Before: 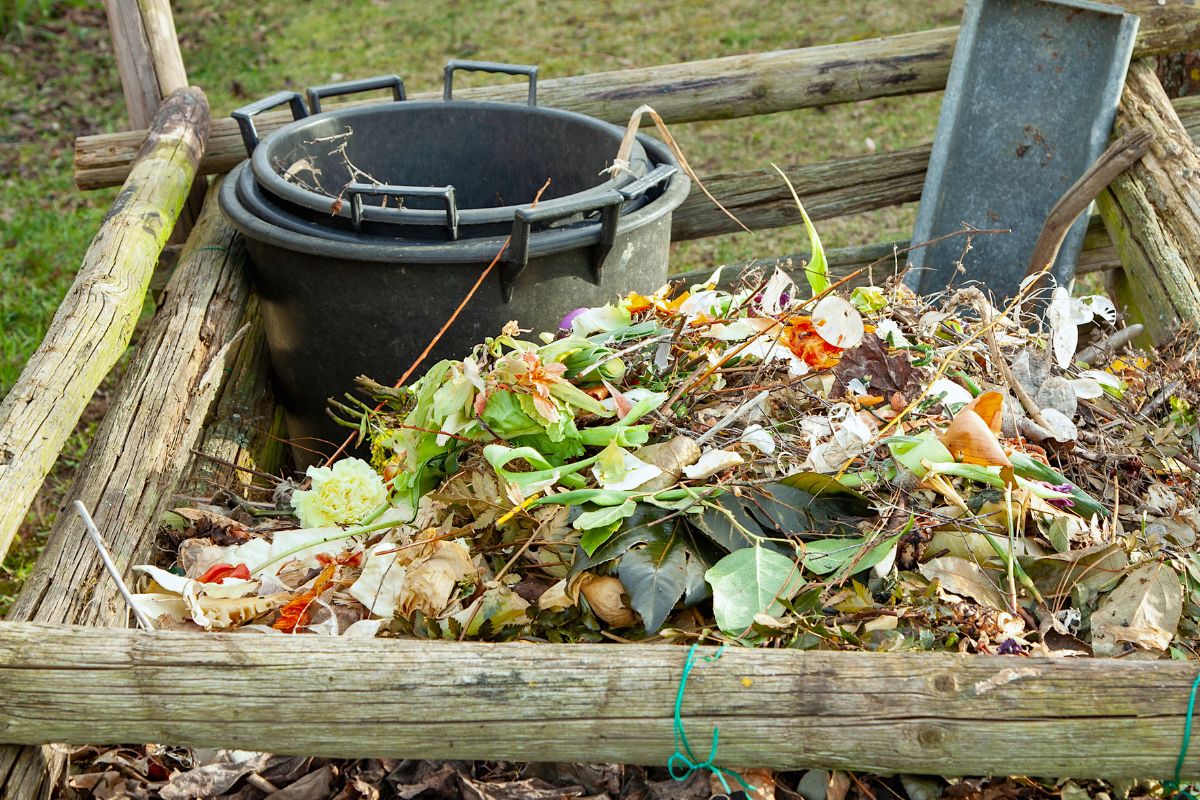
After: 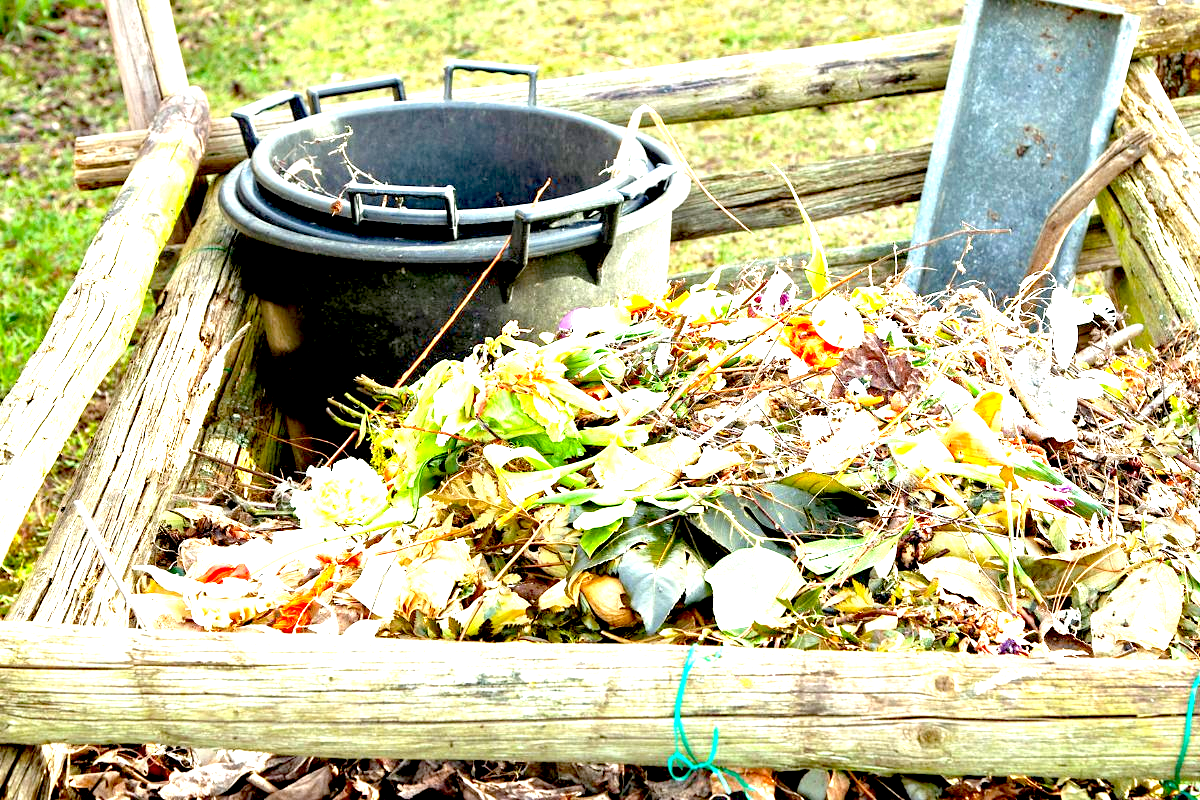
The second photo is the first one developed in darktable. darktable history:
exposure: black level correction 0.015, exposure 1.776 EV, compensate highlight preservation false
